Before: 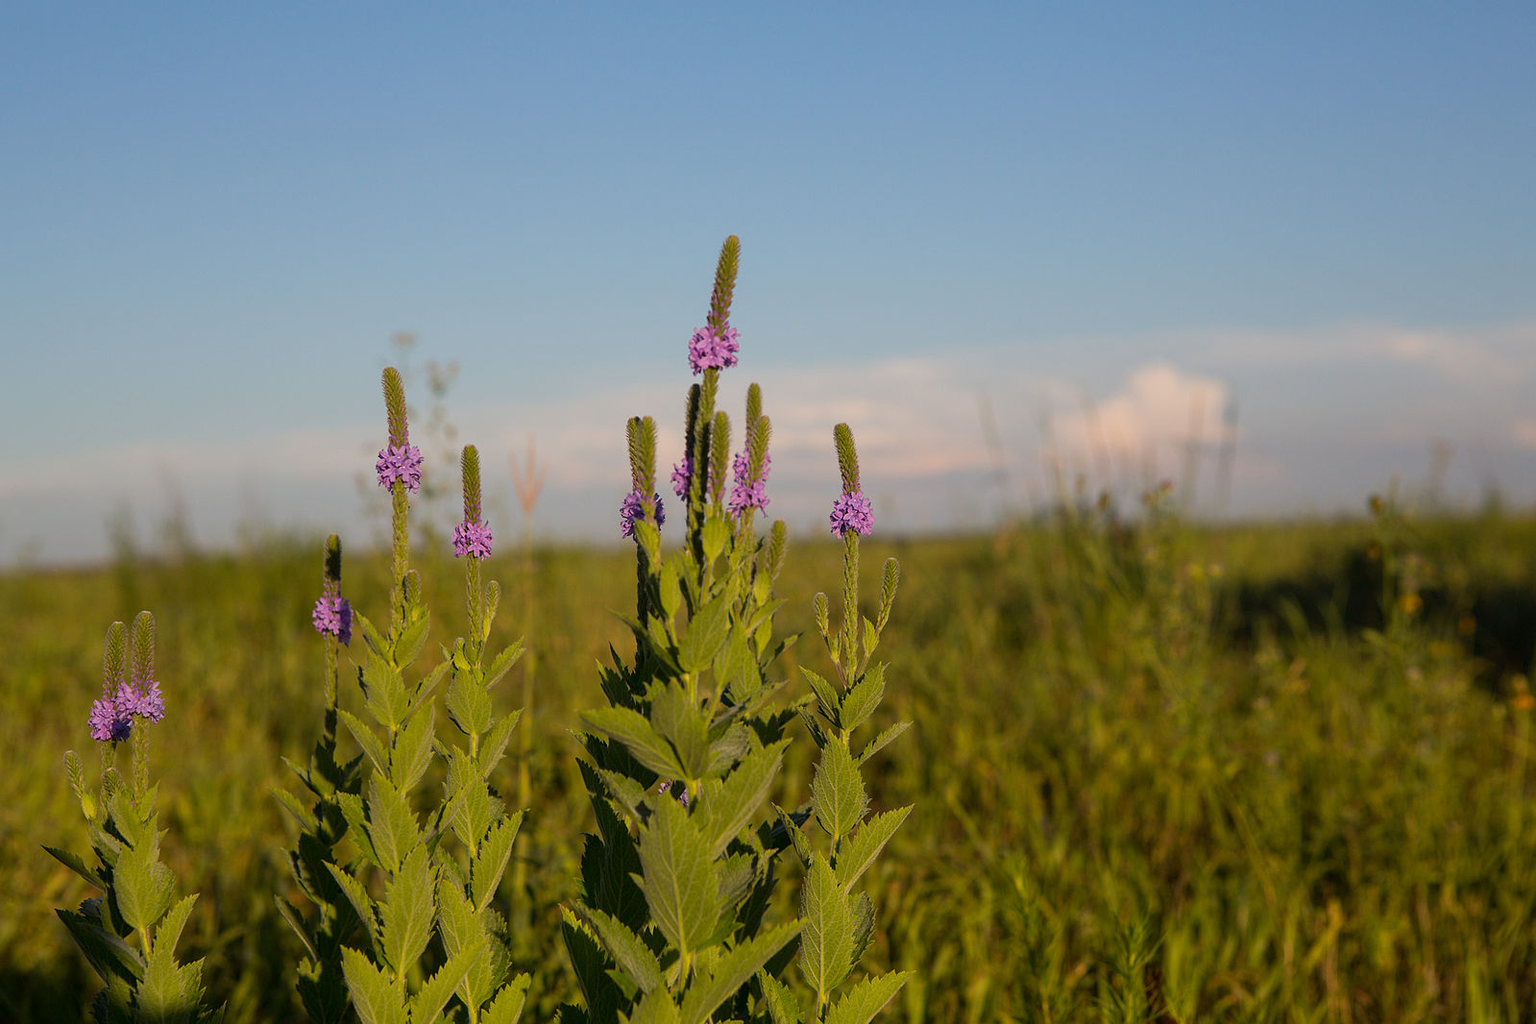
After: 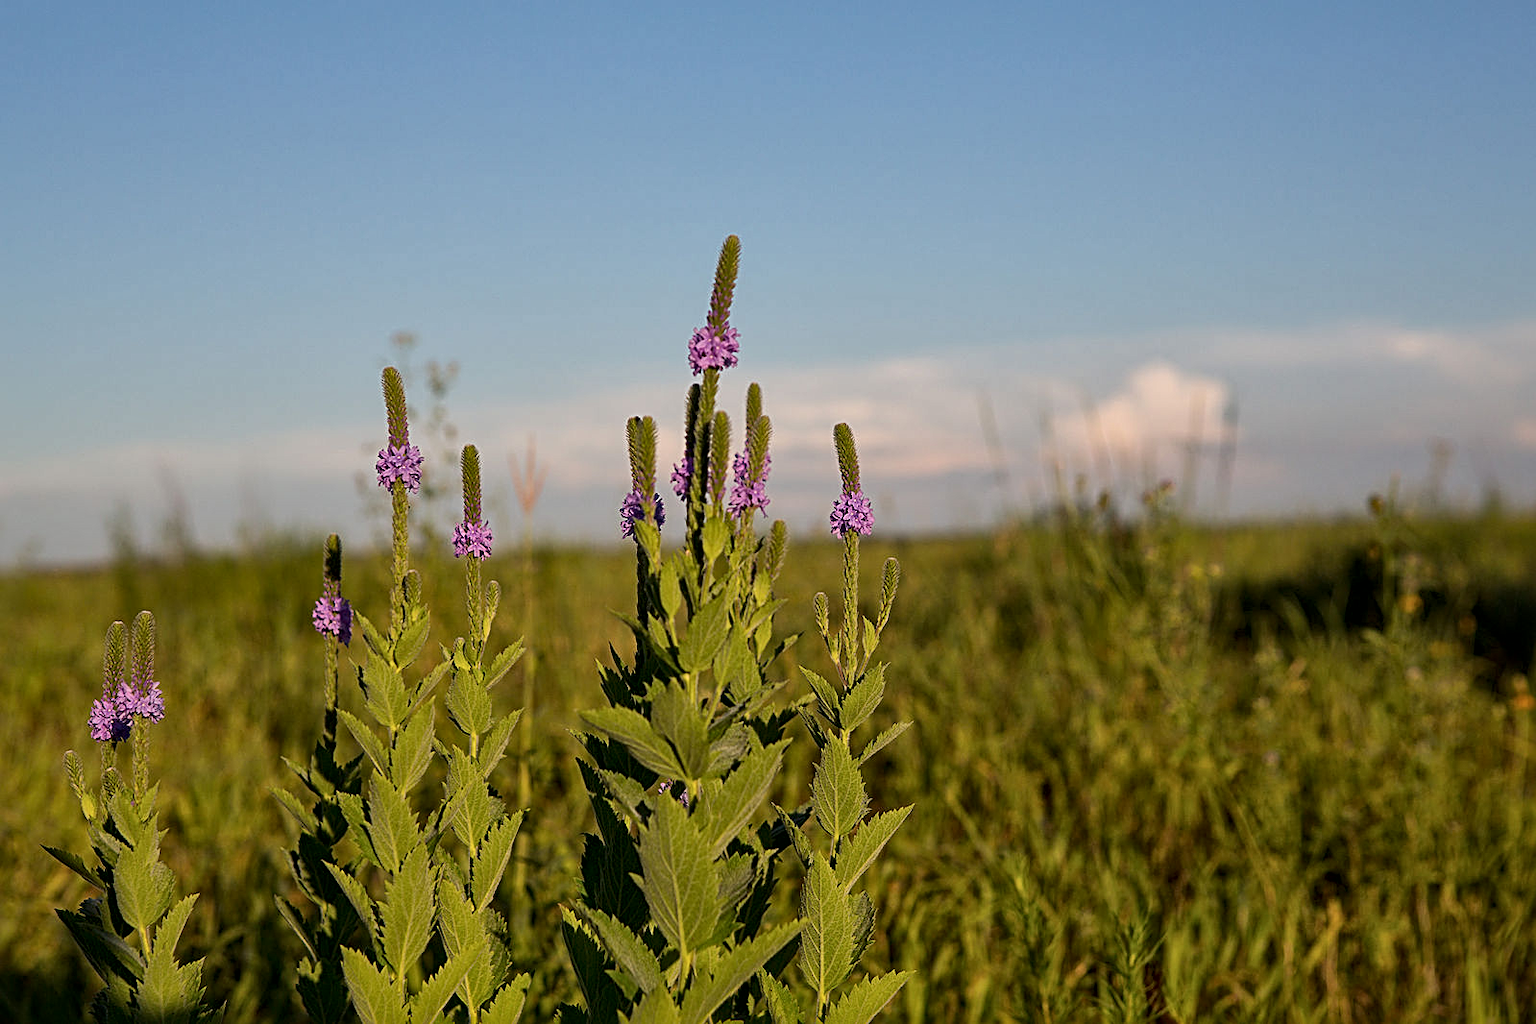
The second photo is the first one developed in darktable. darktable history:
sharpen: radius 3.119
local contrast: mode bilateral grid, contrast 20, coarseness 50, detail 148%, midtone range 0.2
